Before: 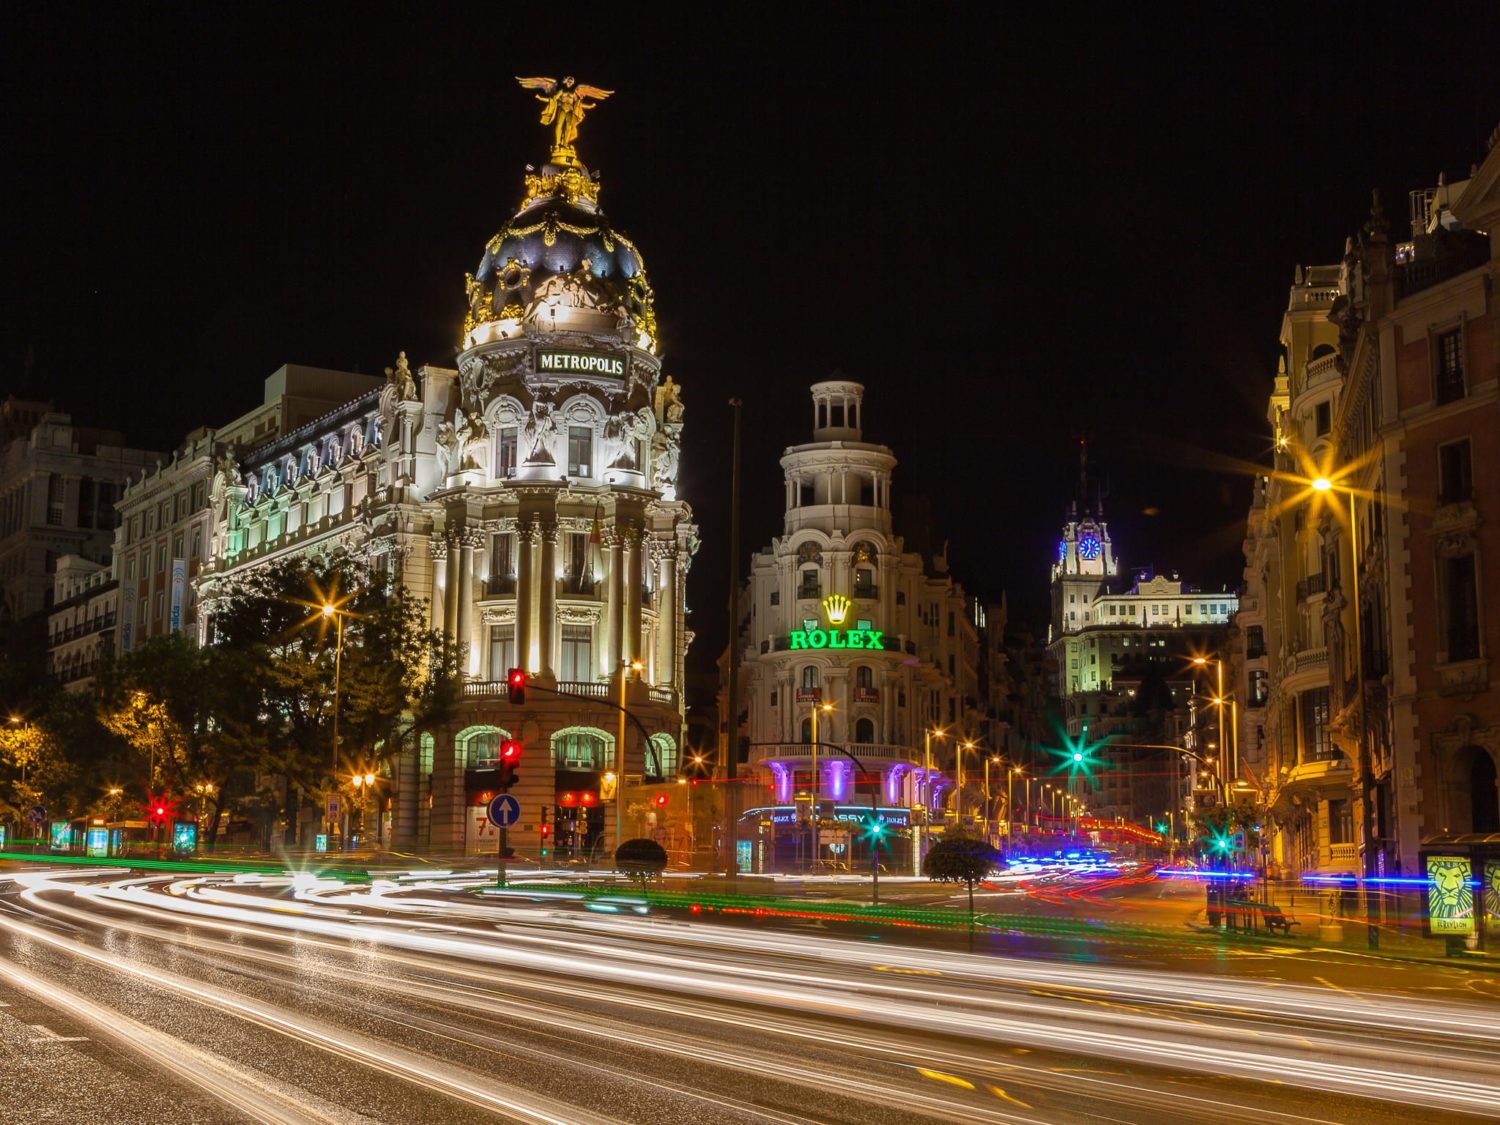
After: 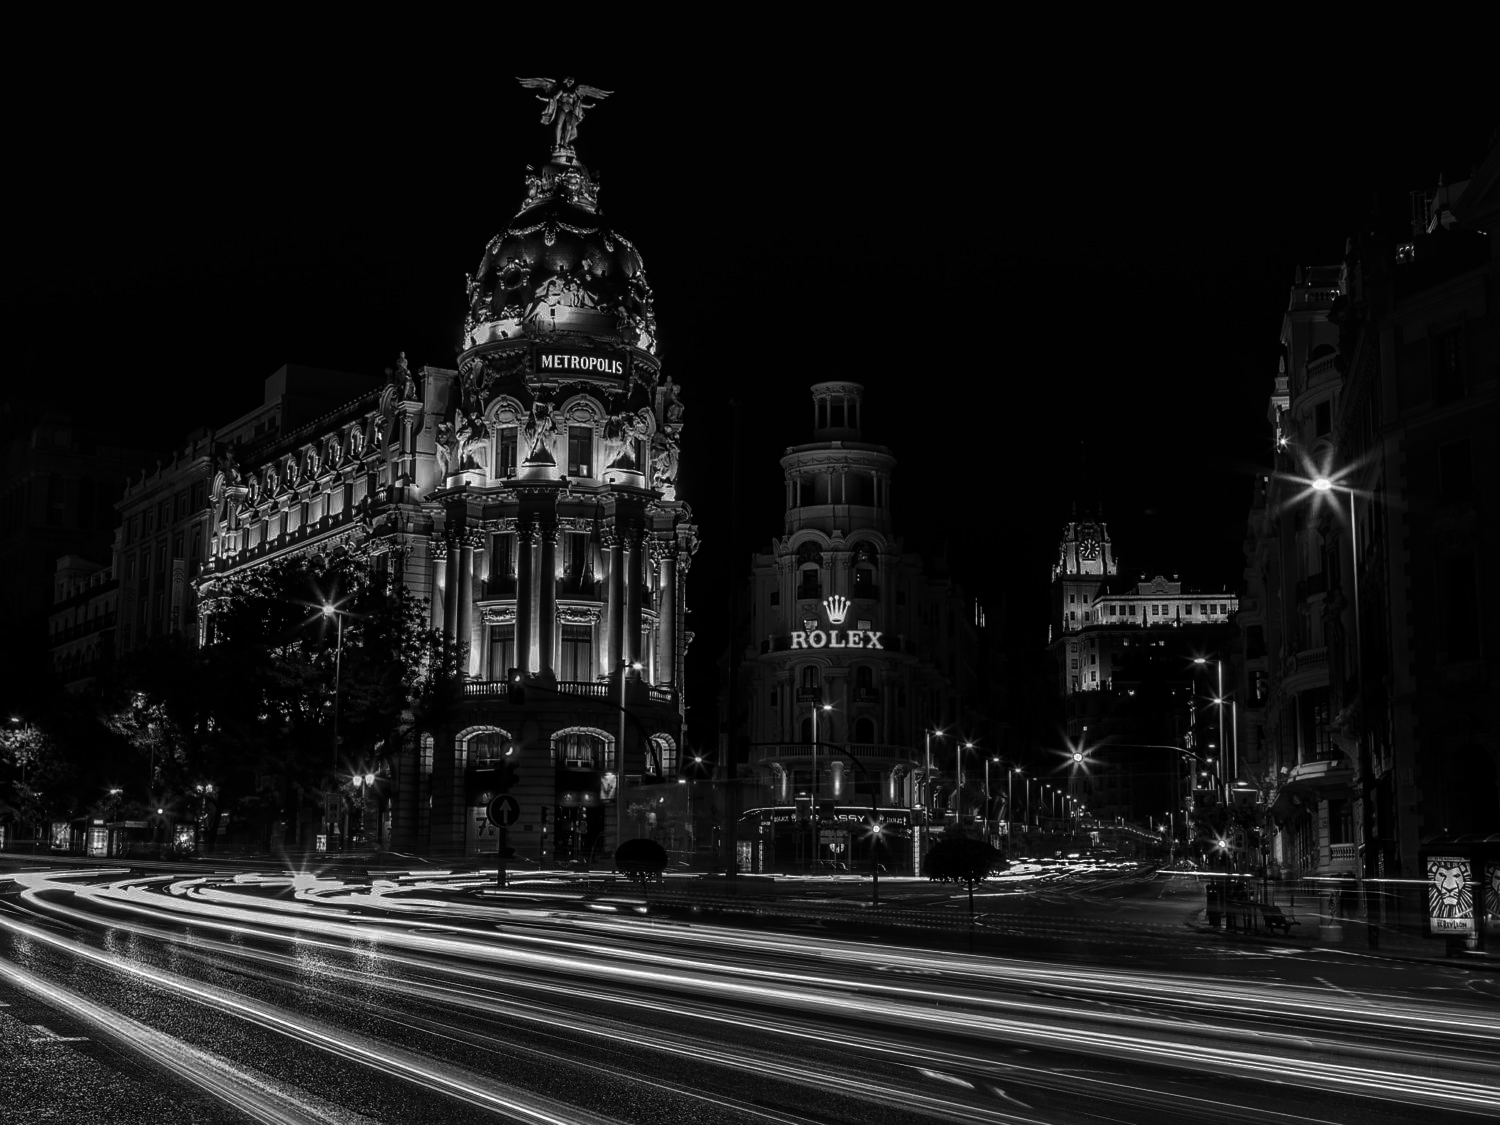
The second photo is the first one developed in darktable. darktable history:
contrast brightness saturation: contrast 0.02, brightness -1, saturation -1
exposure: black level correction -0.028, compensate highlight preservation false
sharpen: amount 0.2
local contrast: on, module defaults
